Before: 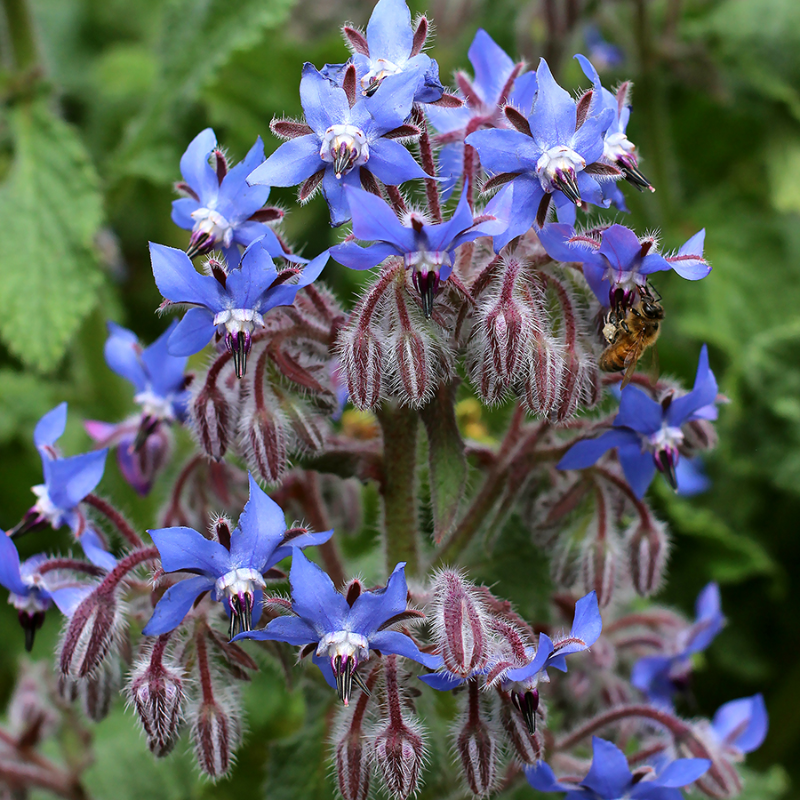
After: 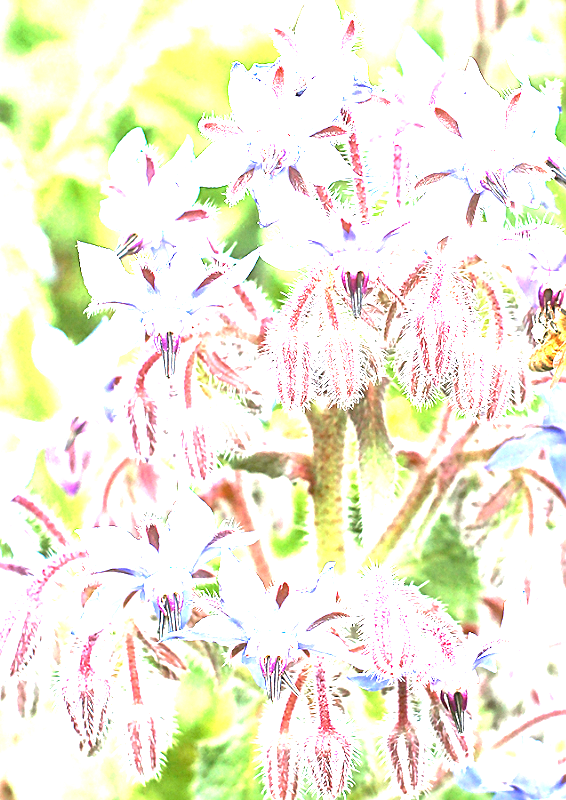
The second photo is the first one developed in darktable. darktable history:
exposure: black level correction 0, exposure 4.05 EV, compensate exposure bias true, compensate highlight preservation false
crop and rotate: left 8.971%, right 20.232%
sharpen: on, module defaults
local contrast: on, module defaults
